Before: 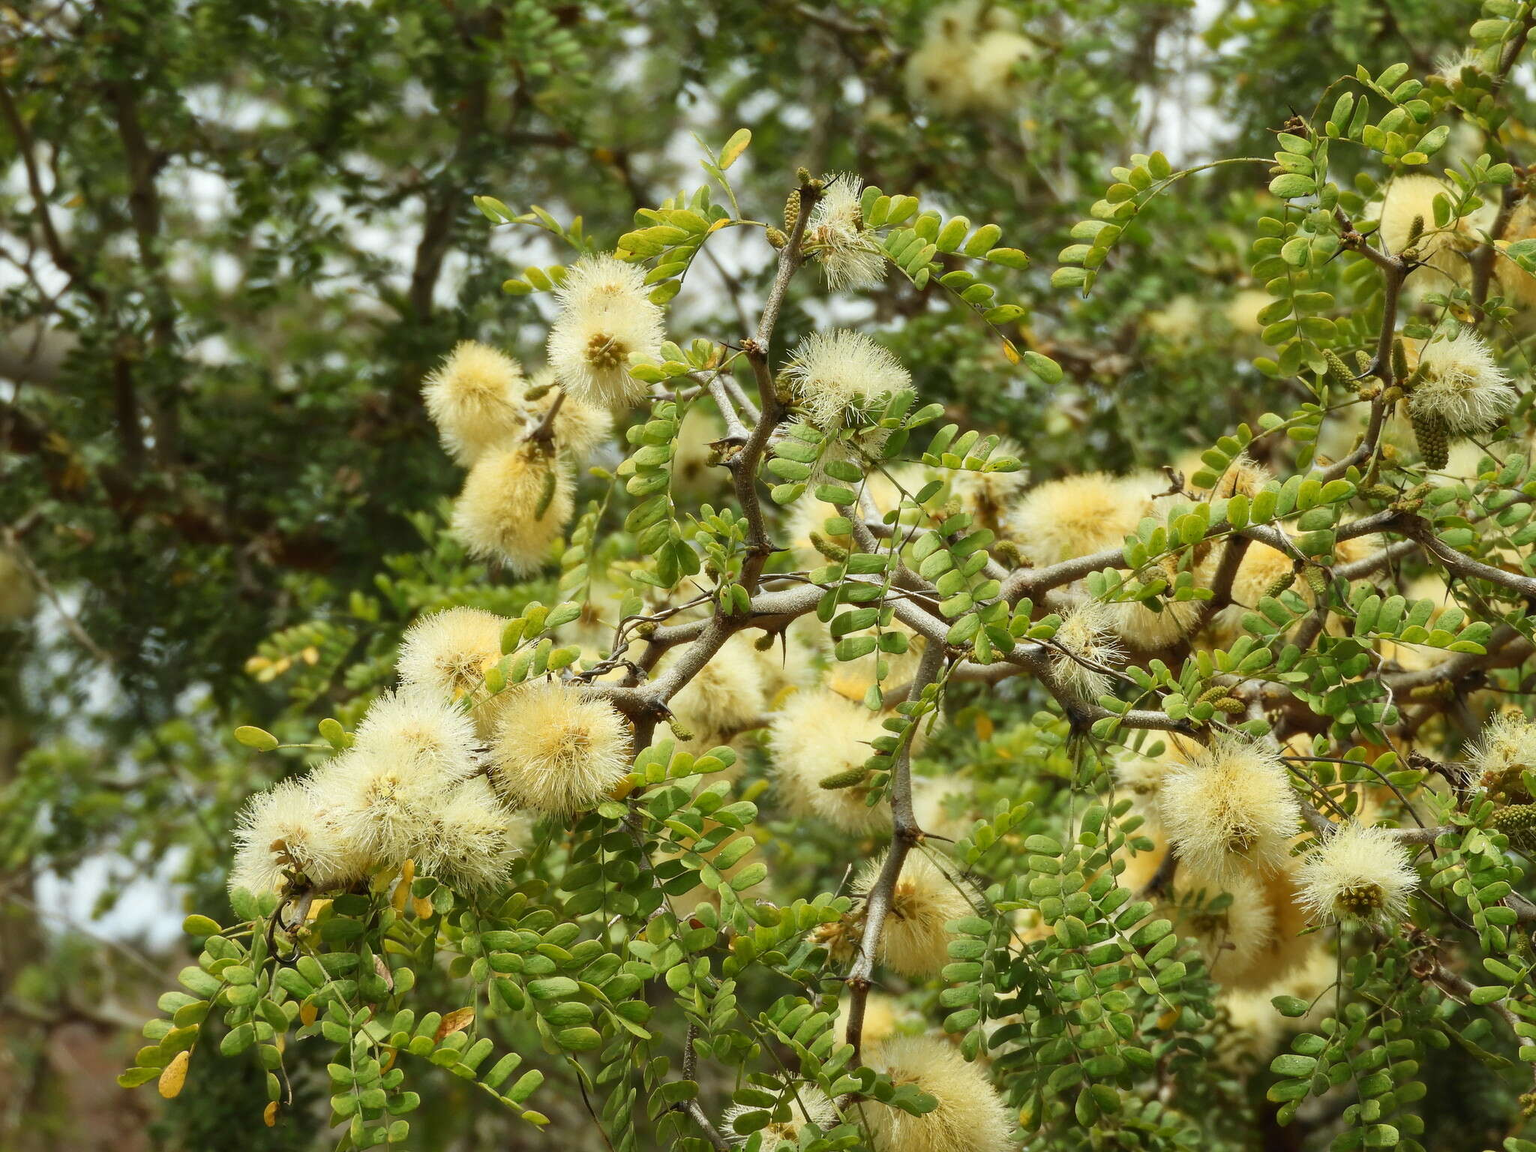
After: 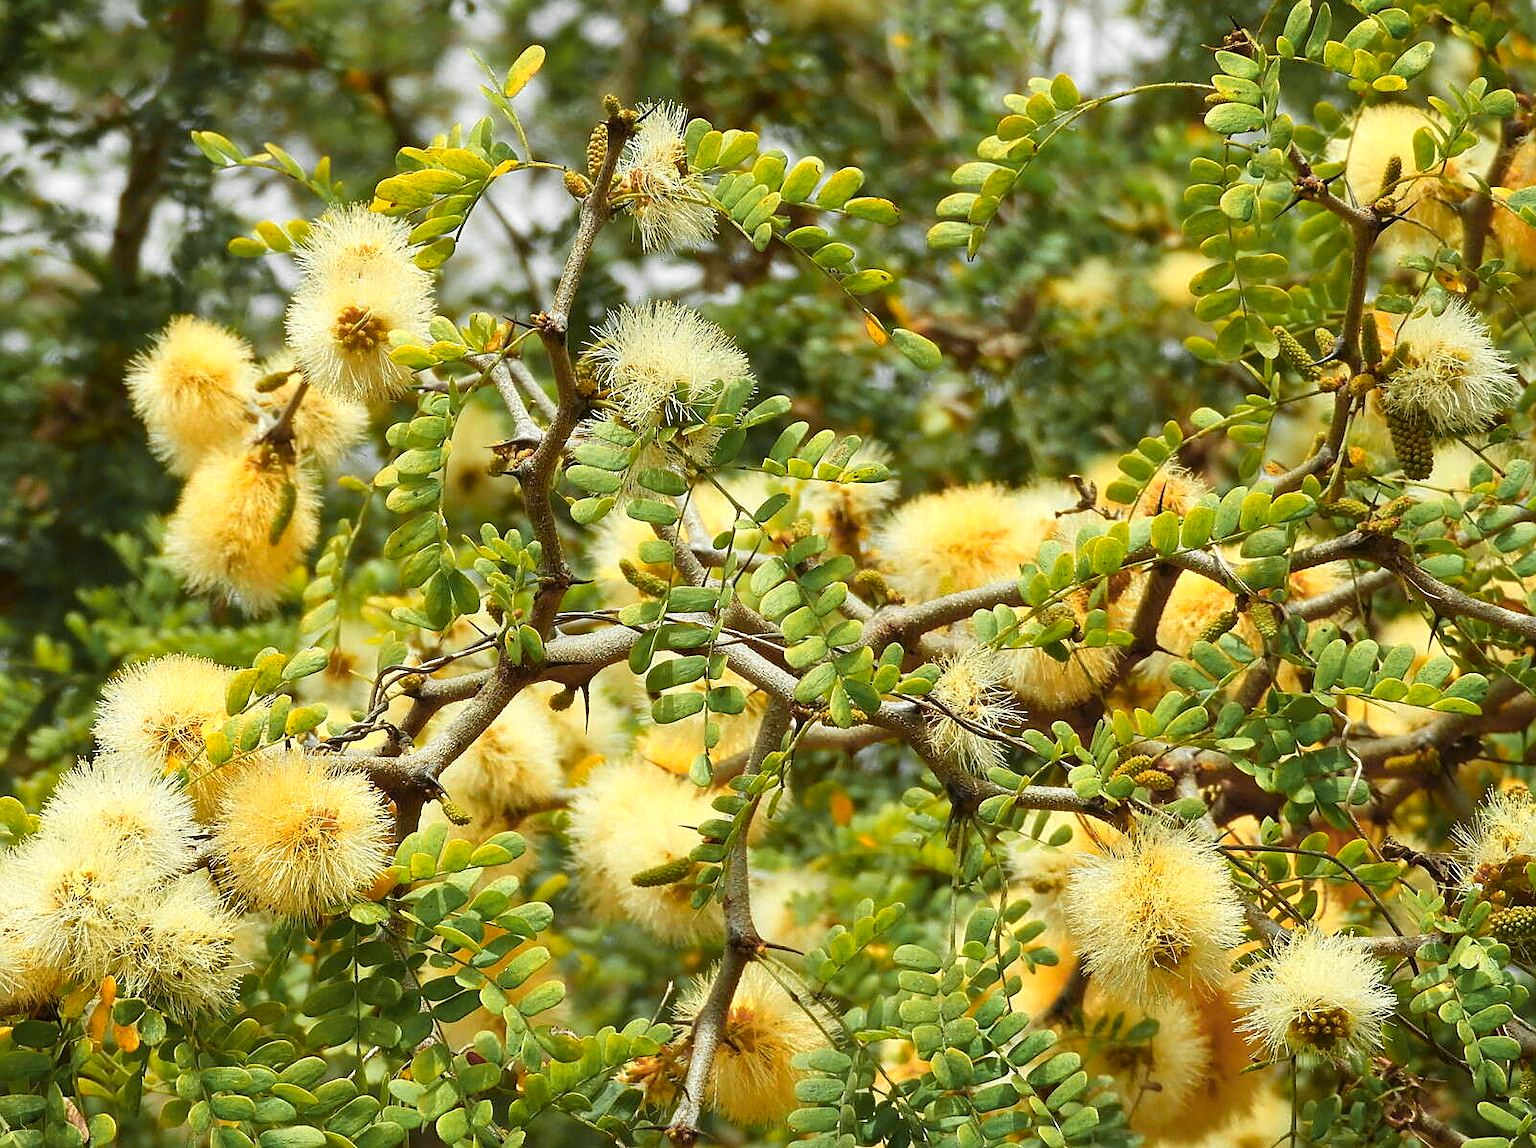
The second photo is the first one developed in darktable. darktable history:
color zones: curves: ch0 [(0.257, 0.558) (0.75, 0.565)]; ch1 [(0.004, 0.857) (0.14, 0.416) (0.257, 0.695) (0.442, 0.032) (0.736, 0.266) (0.891, 0.741)]; ch2 [(0, 0.623) (0.112, 0.436) (0.271, 0.474) (0.516, 0.64) (0.743, 0.286)]
shadows and highlights: shadows 25.55, highlights -48.28, soften with gaussian
crop and rotate: left 21.052%, top 8.085%, right 0.413%, bottom 13.613%
sharpen: on, module defaults
